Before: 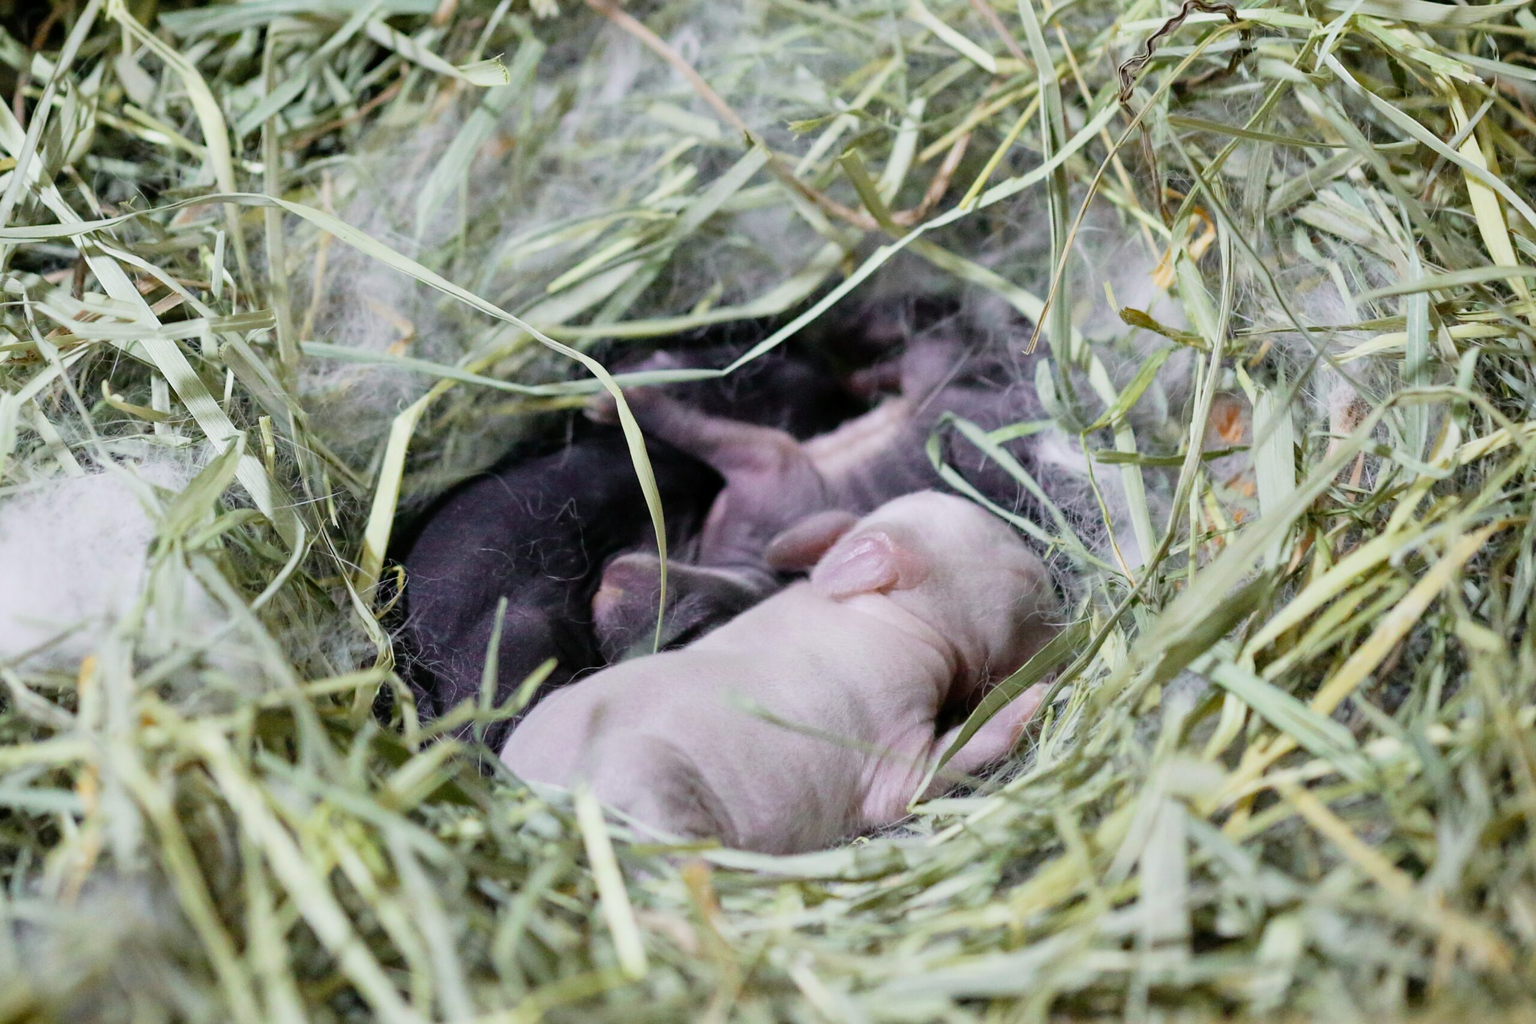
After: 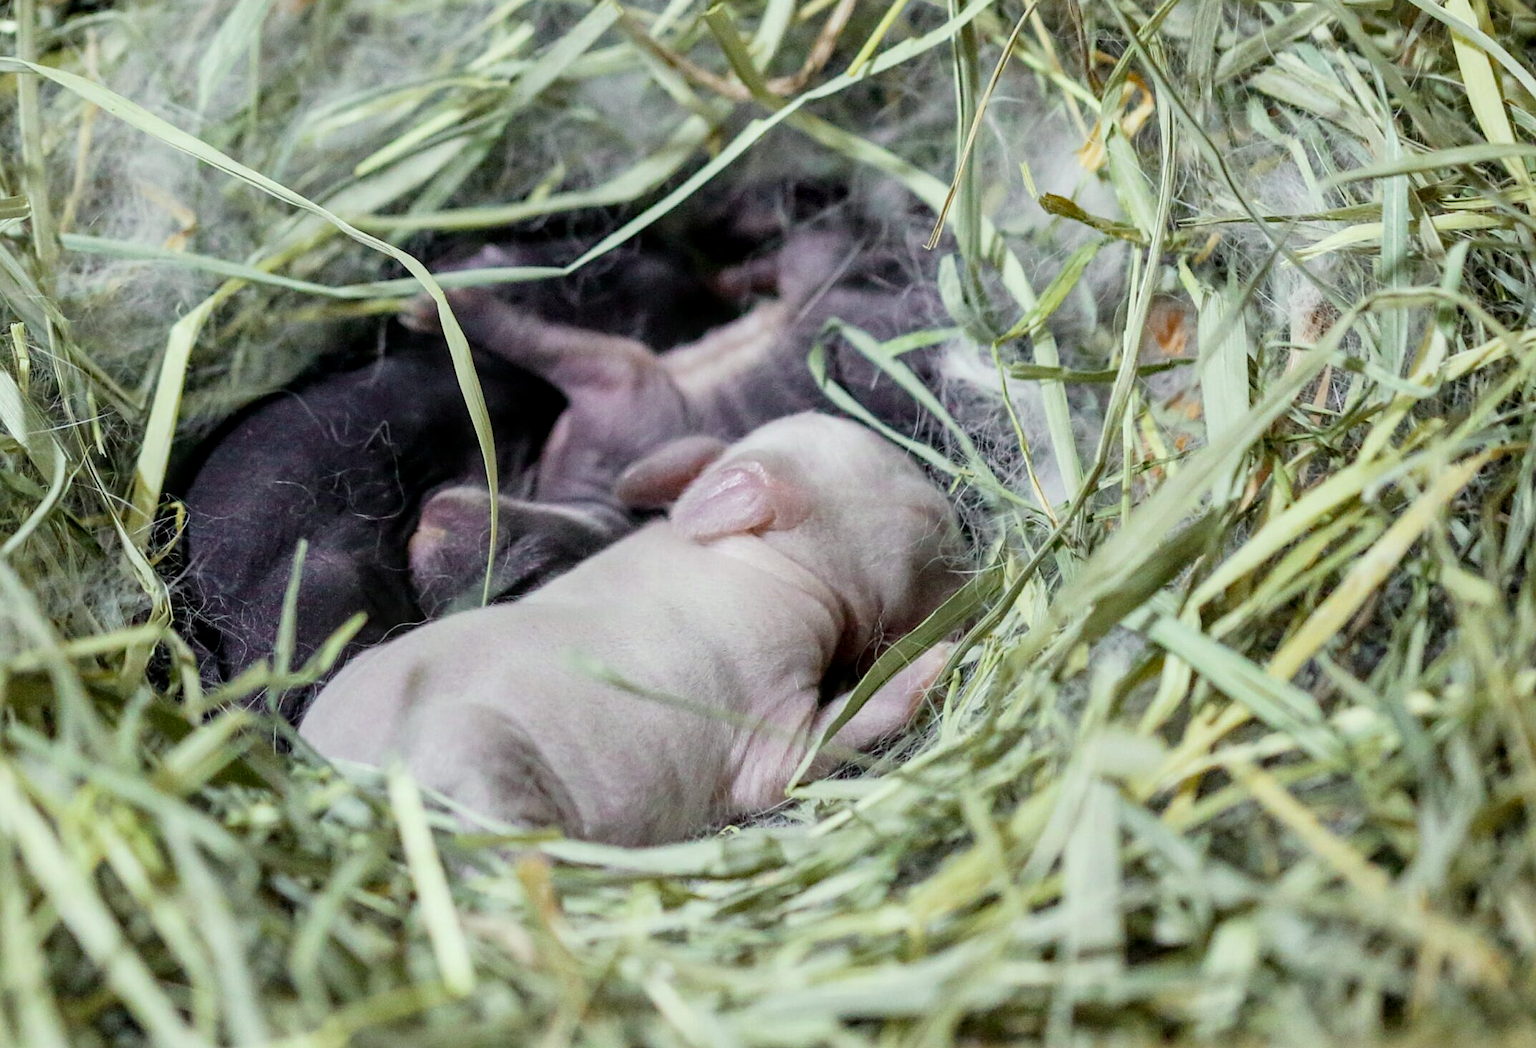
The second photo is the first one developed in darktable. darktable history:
sharpen: amount 0.2
crop: left 16.315%, top 14.246%
local contrast: on, module defaults
color correction: highlights a* -4.73, highlights b* 5.06, saturation 0.97
